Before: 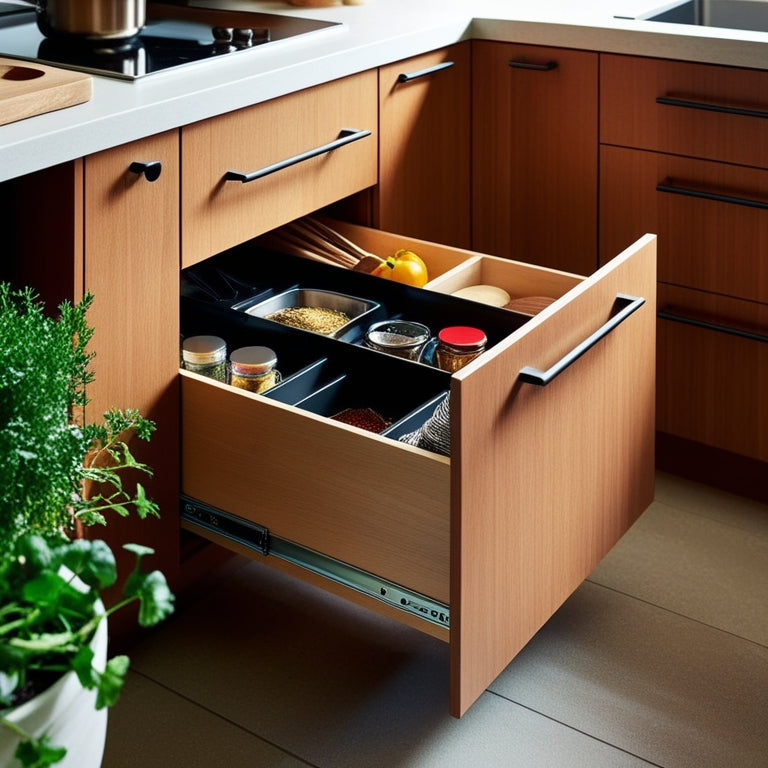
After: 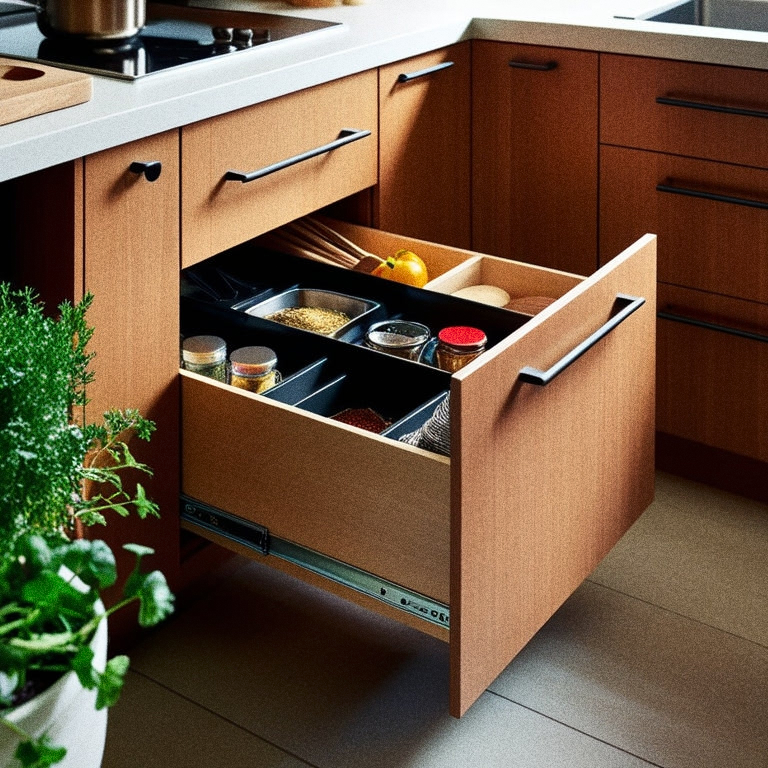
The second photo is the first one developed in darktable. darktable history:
grain: coarseness 0.09 ISO, strength 40%
tone equalizer: -8 EV 0.06 EV, smoothing diameter 25%, edges refinement/feathering 10, preserve details guided filter
